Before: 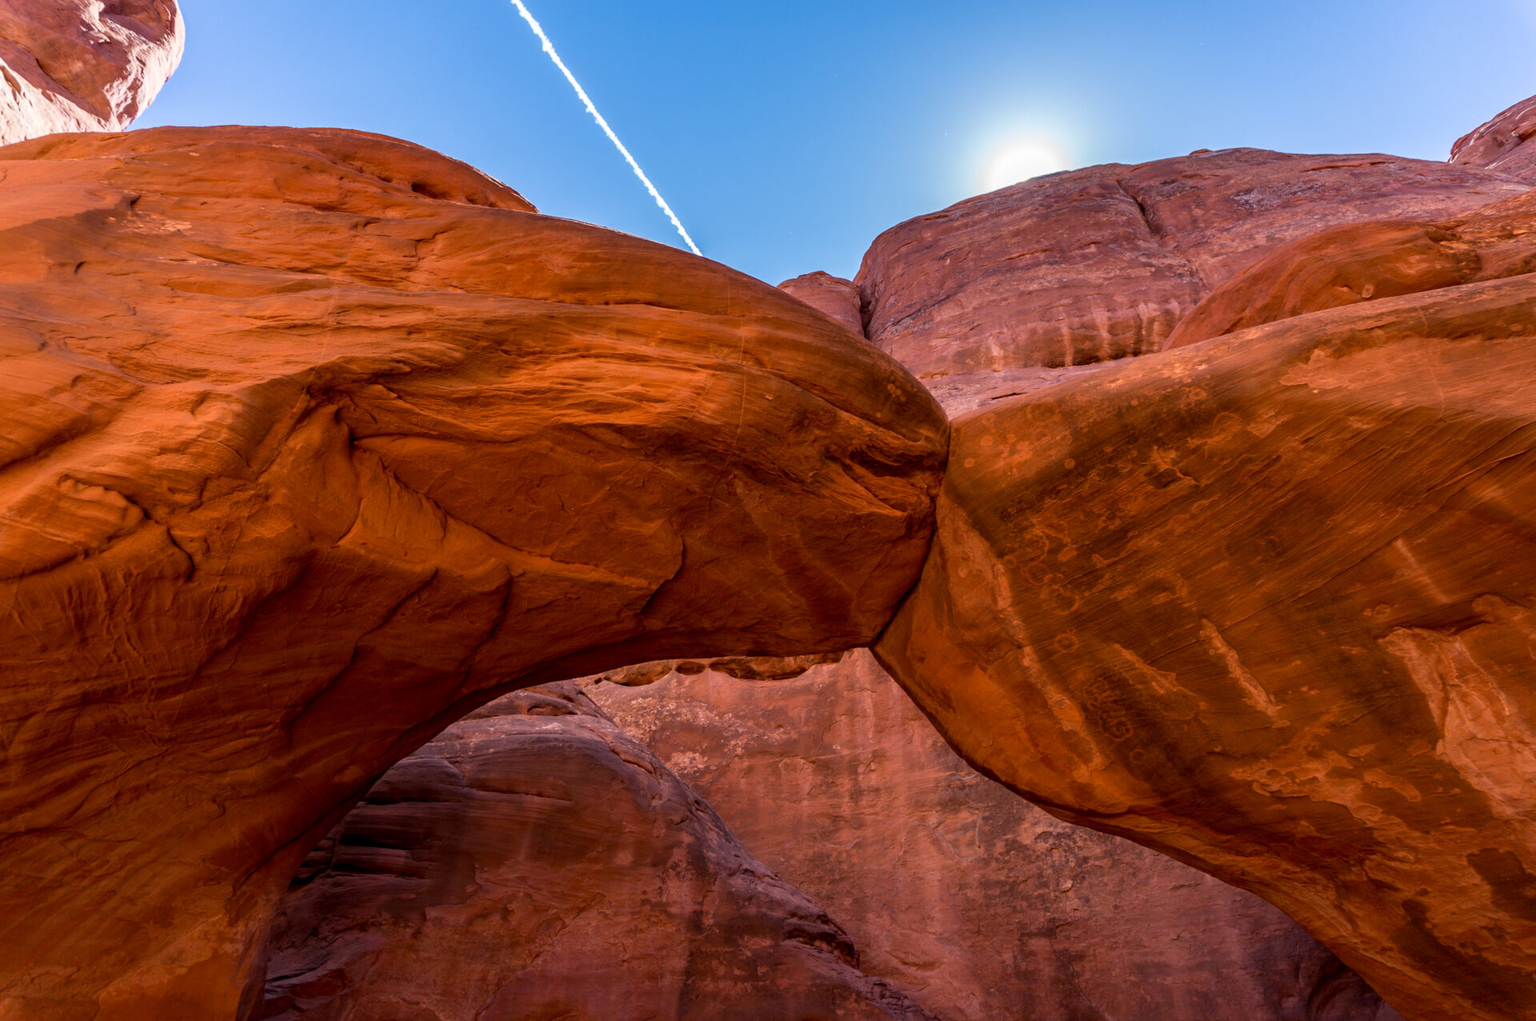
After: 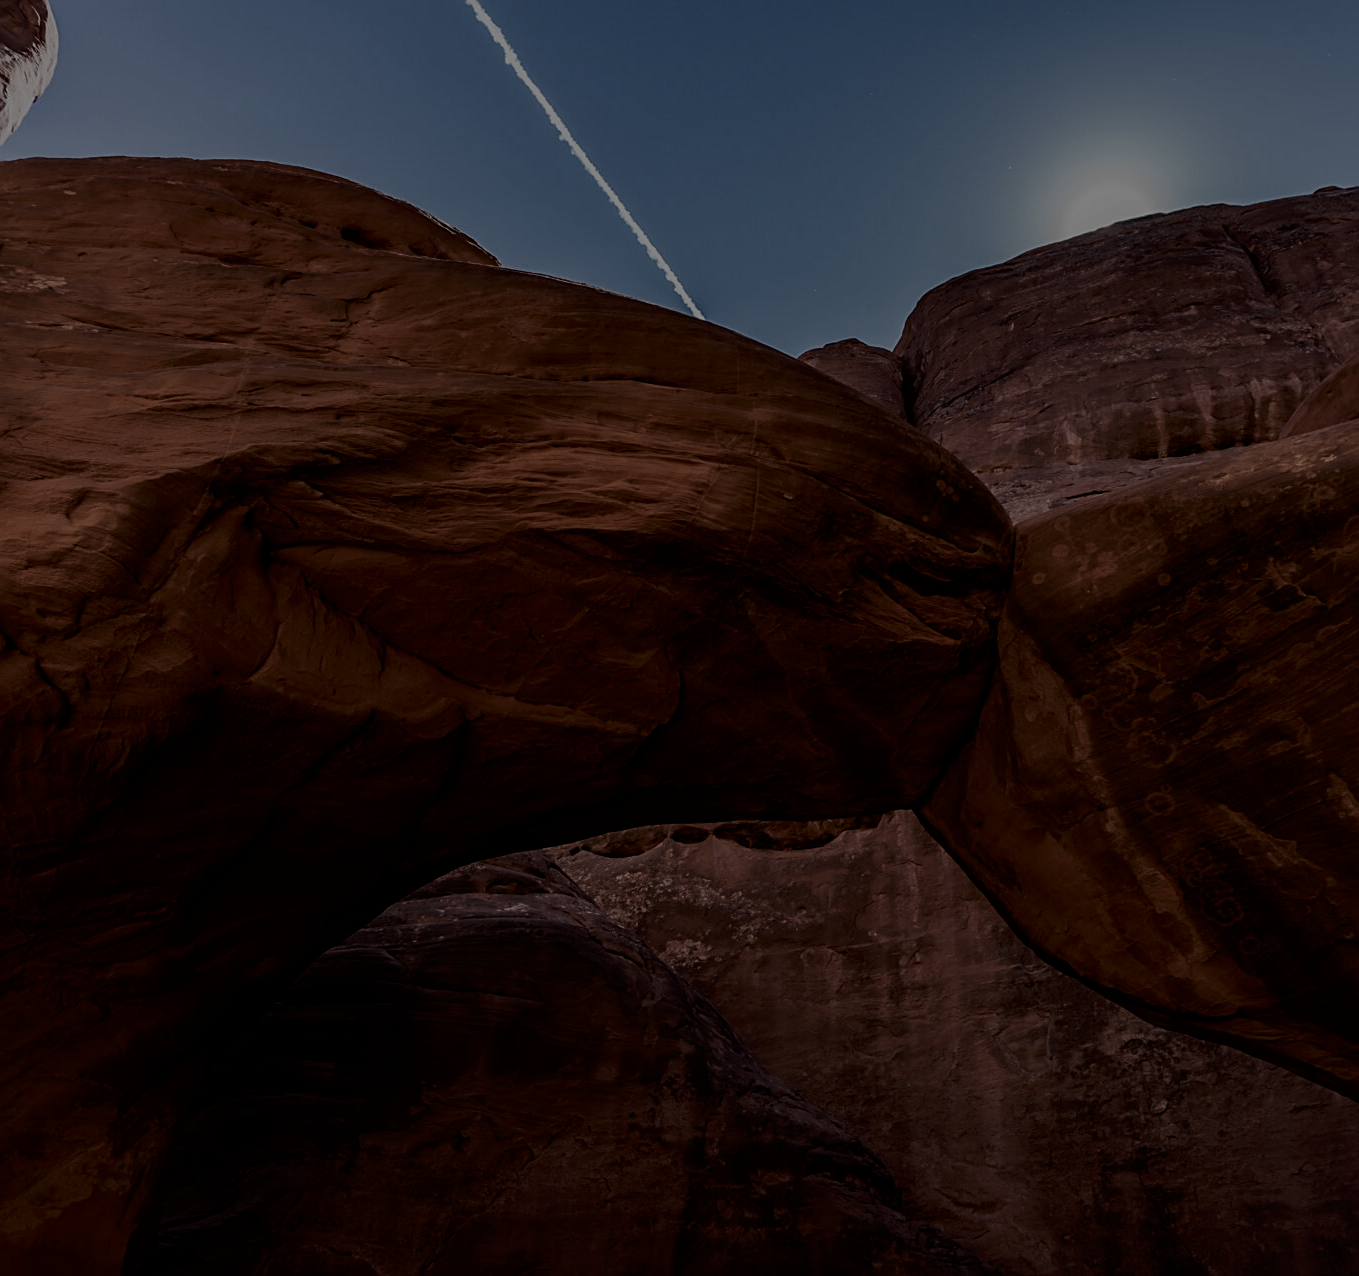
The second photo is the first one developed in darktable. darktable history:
filmic rgb: black relative exposure -7.65 EV, white relative exposure 4.56 EV, hardness 3.61, contrast 1.25
contrast brightness saturation: contrast 0.25, saturation -0.31
sharpen: on, module defaults
crop and rotate: left 9.061%, right 20.142%
color balance rgb: perceptual brilliance grading › global brilliance -48.39%
